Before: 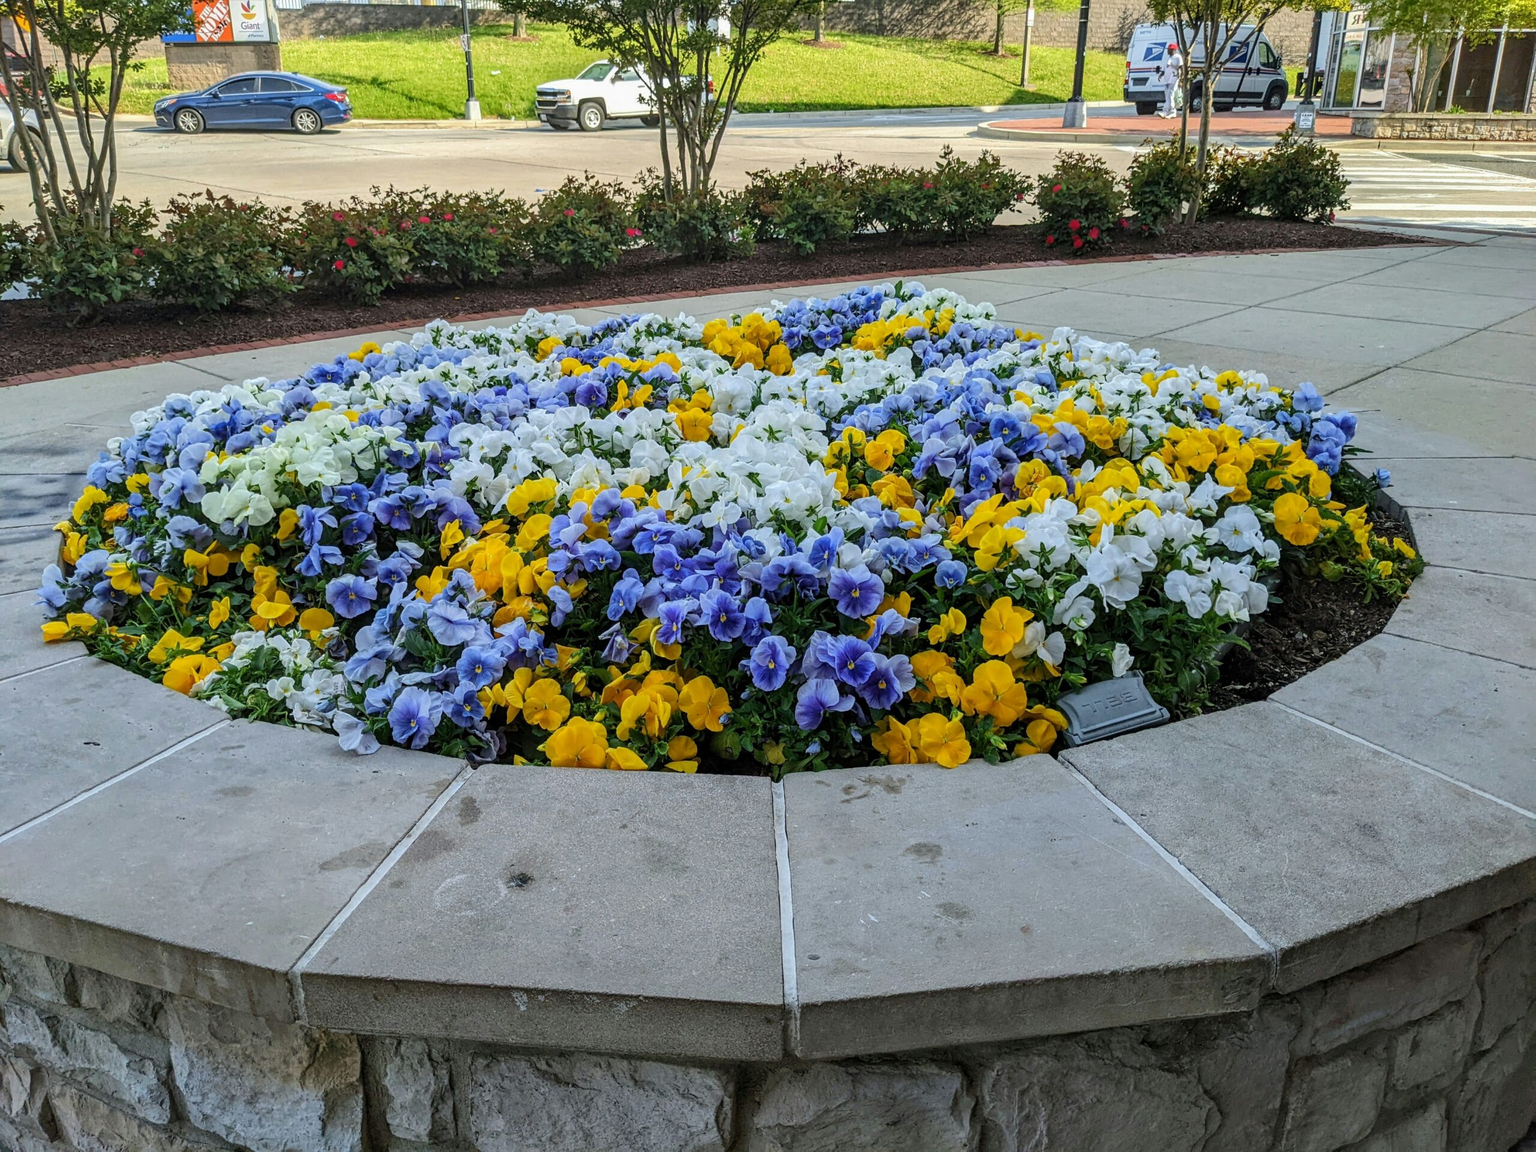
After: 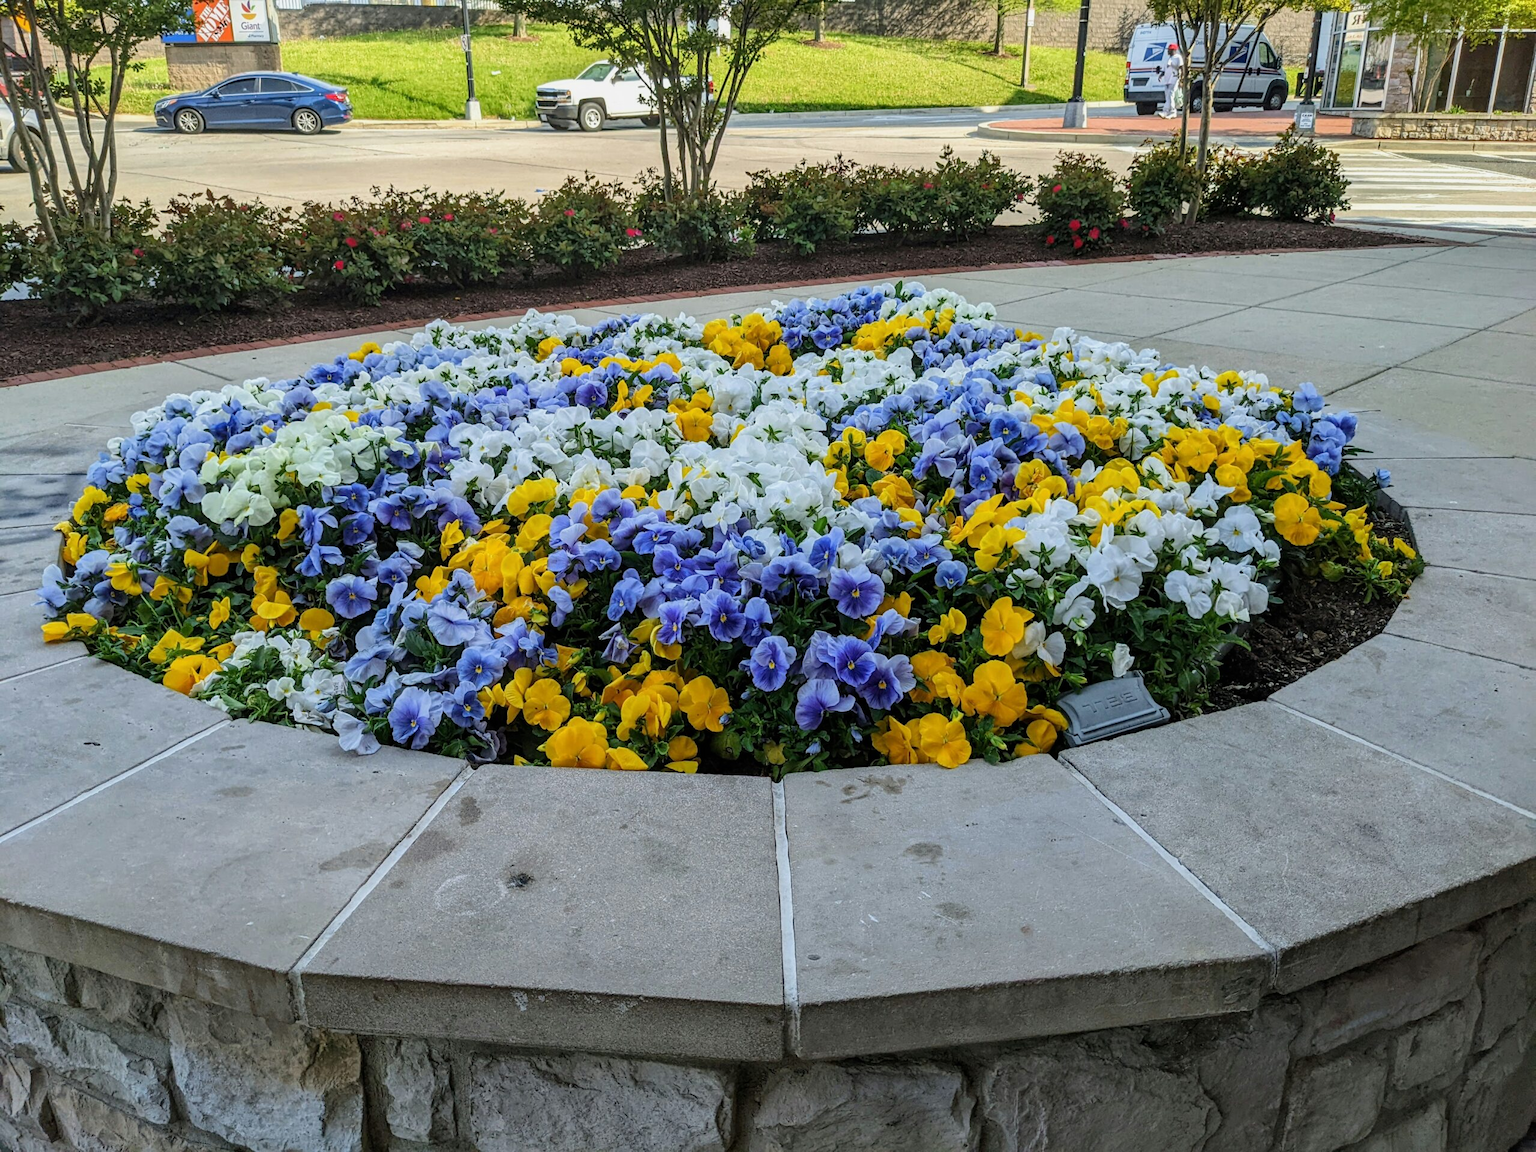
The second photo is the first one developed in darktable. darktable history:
filmic rgb: black relative exposure -16 EV, white relative exposure 2.9 EV, hardness 10
